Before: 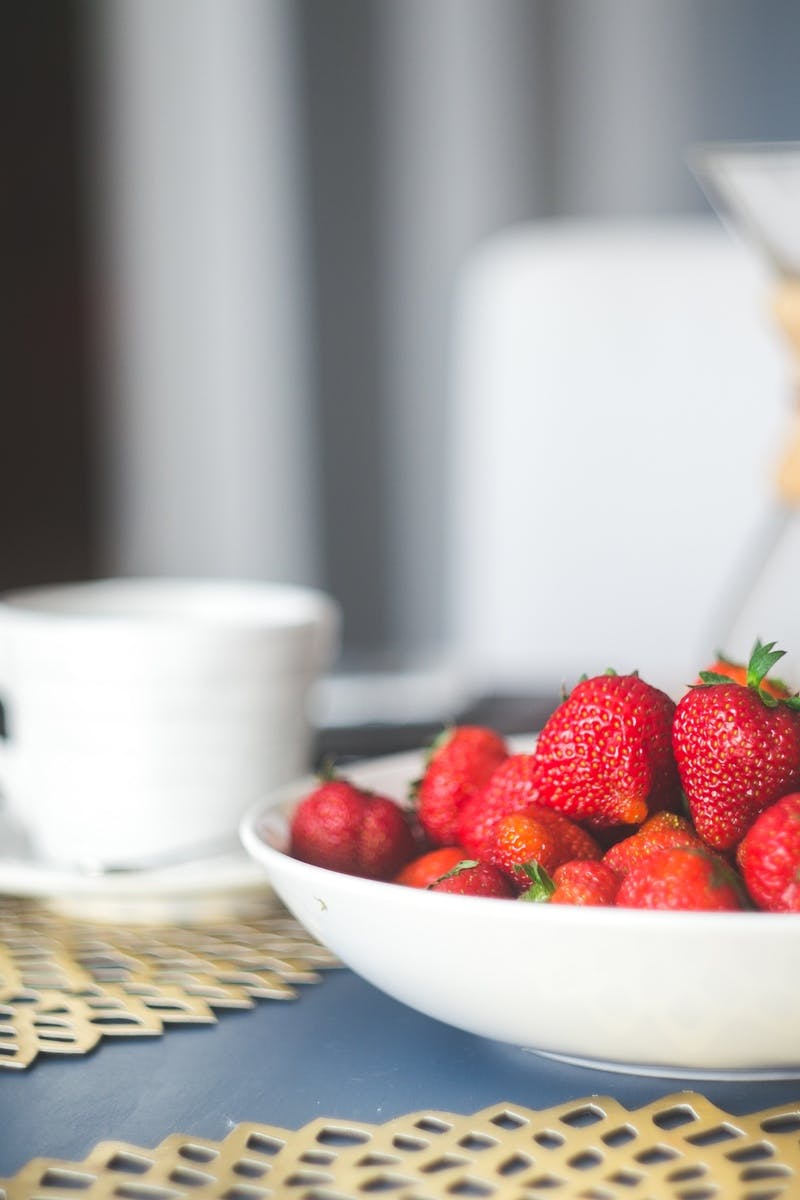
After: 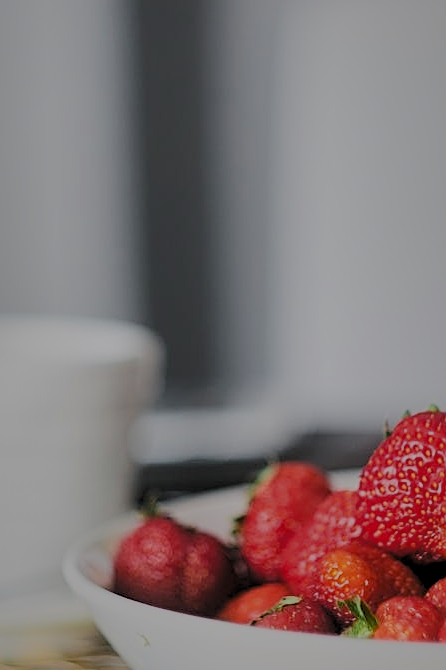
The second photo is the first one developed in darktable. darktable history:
sharpen: on, module defaults
shadows and highlights: shadows 38.43, highlights -74.54
crop and rotate: left 22.13%, top 22.054%, right 22.026%, bottom 22.102%
levels: levels [0.116, 0.574, 1]
color balance rgb: shadows lift › luminance -10%, shadows lift › chroma 1%, shadows lift › hue 113°, power › luminance -15%, highlights gain › chroma 0.2%, highlights gain › hue 333°, global offset › luminance 0.5%, perceptual saturation grading › global saturation 20%, perceptual saturation grading › highlights -50%, perceptual saturation grading › shadows 25%, contrast -10%
filmic rgb: black relative exposure -7.15 EV, white relative exposure 5.36 EV, hardness 3.02, color science v6 (2022)
color zones: curves: ch0 [(0.224, 0.526) (0.75, 0.5)]; ch1 [(0.055, 0.526) (0.224, 0.761) (0.377, 0.526) (0.75, 0.5)]
